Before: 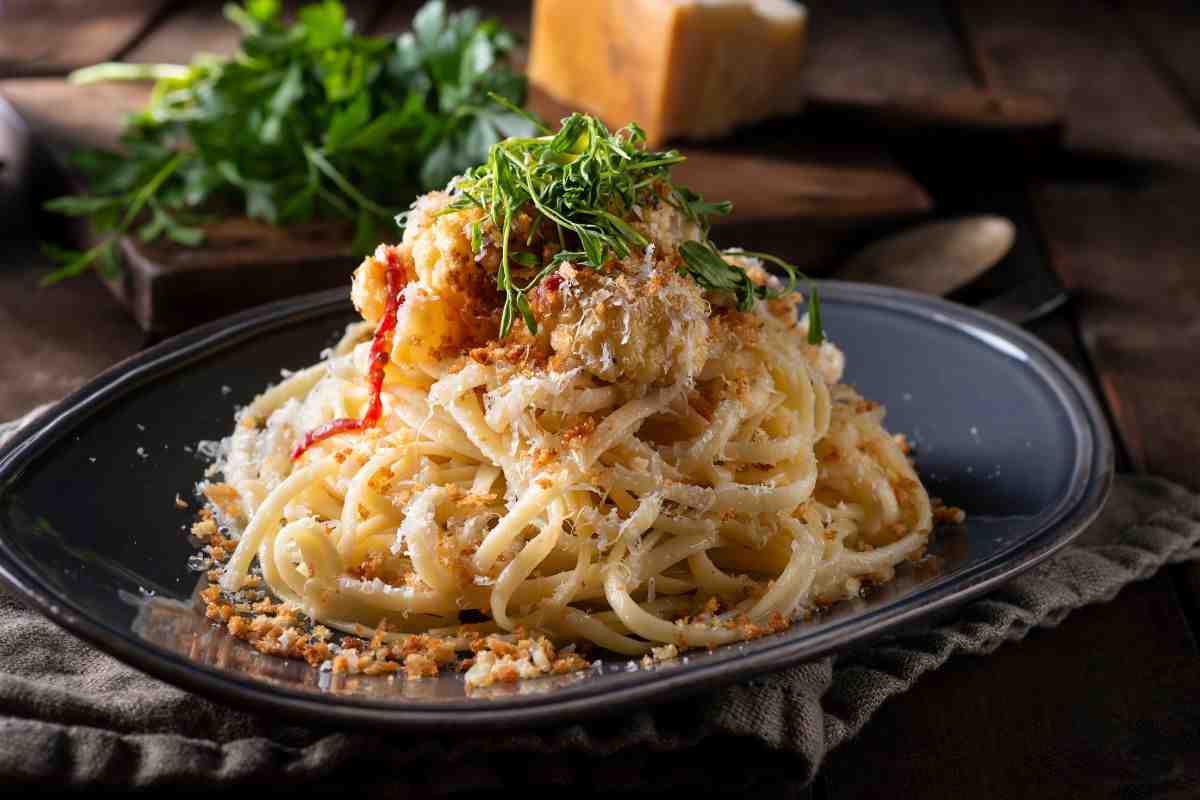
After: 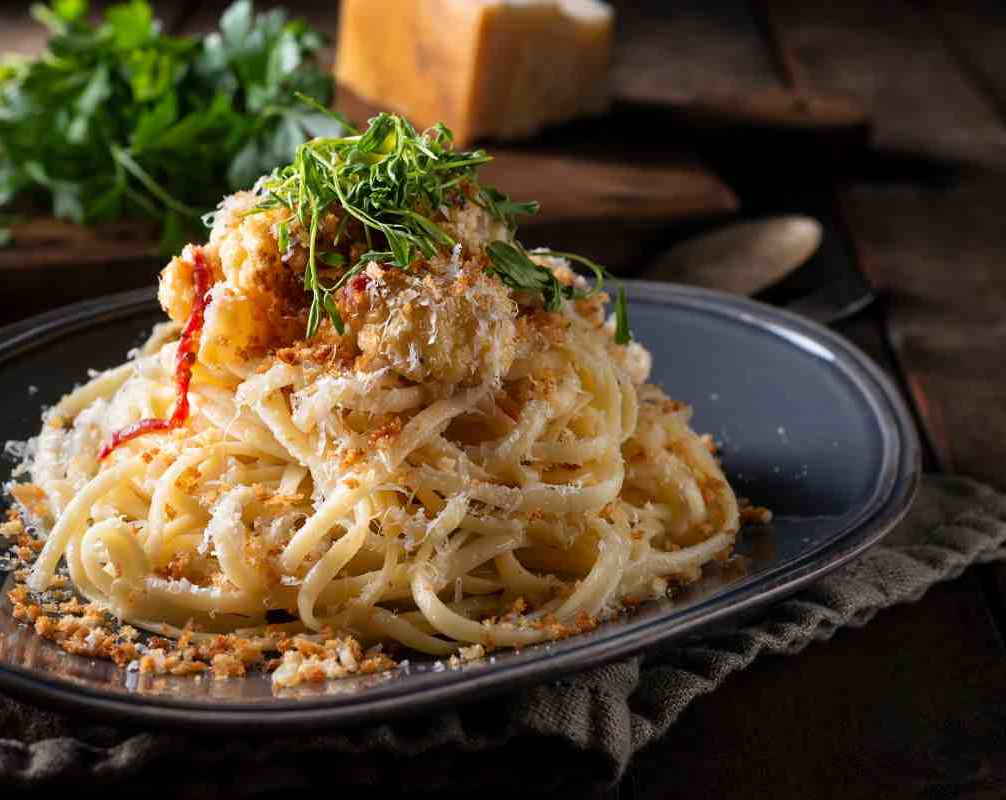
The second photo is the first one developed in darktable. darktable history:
crop: left 16.145%
exposure: compensate highlight preservation false
